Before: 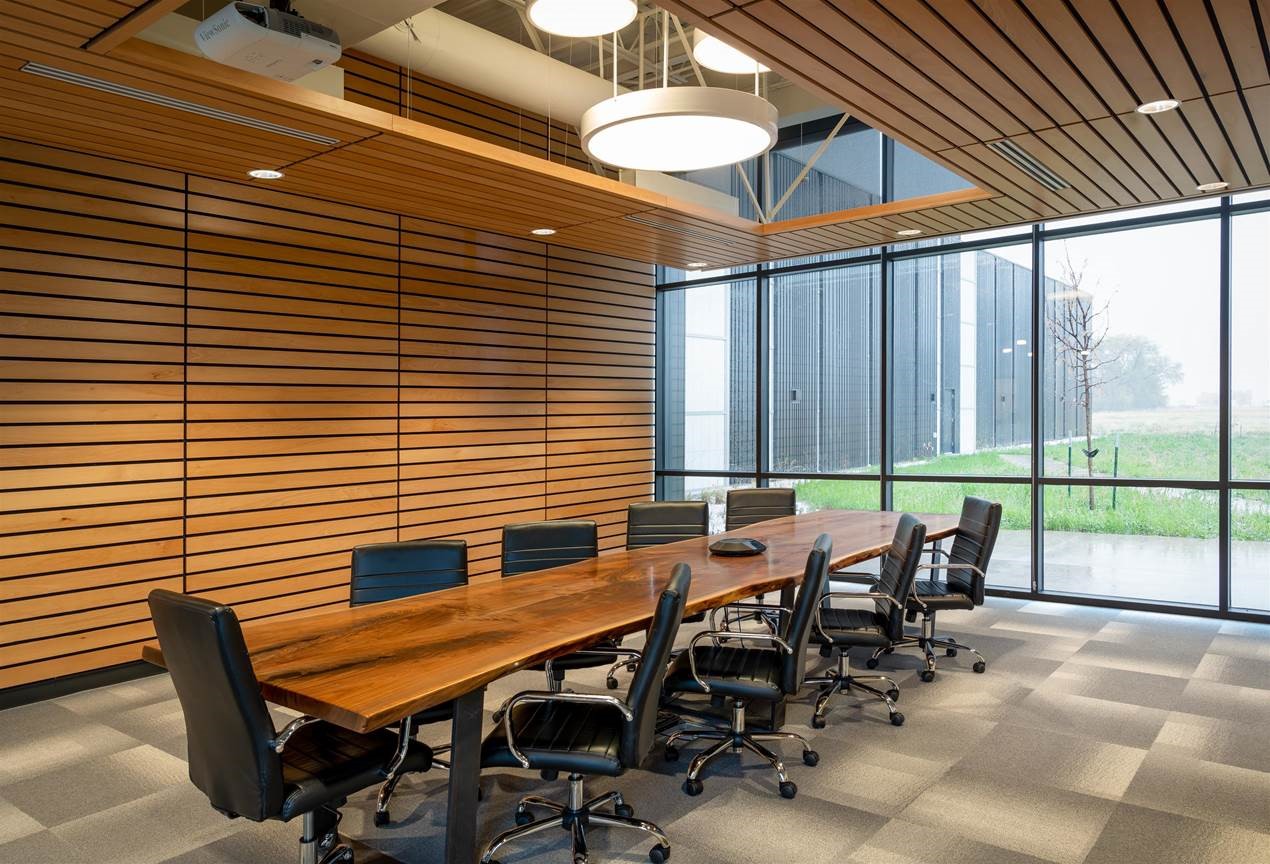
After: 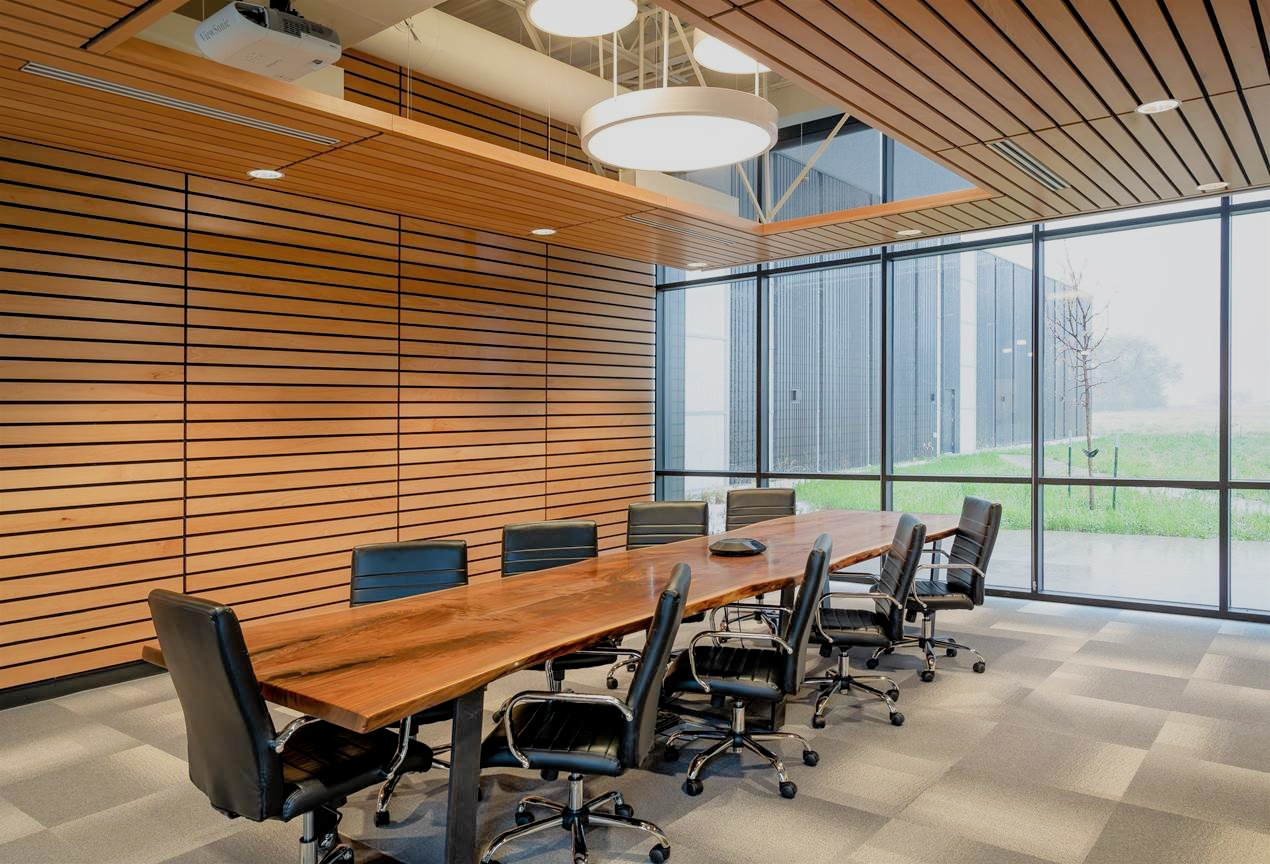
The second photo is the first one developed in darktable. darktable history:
filmic rgb: black relative exposure -6.59 EV, white relative exposure 4.71 EV, hardness 3.13, contrast 0.805
exposure: exposure 0.6 EV, compensate highlight preservation false
